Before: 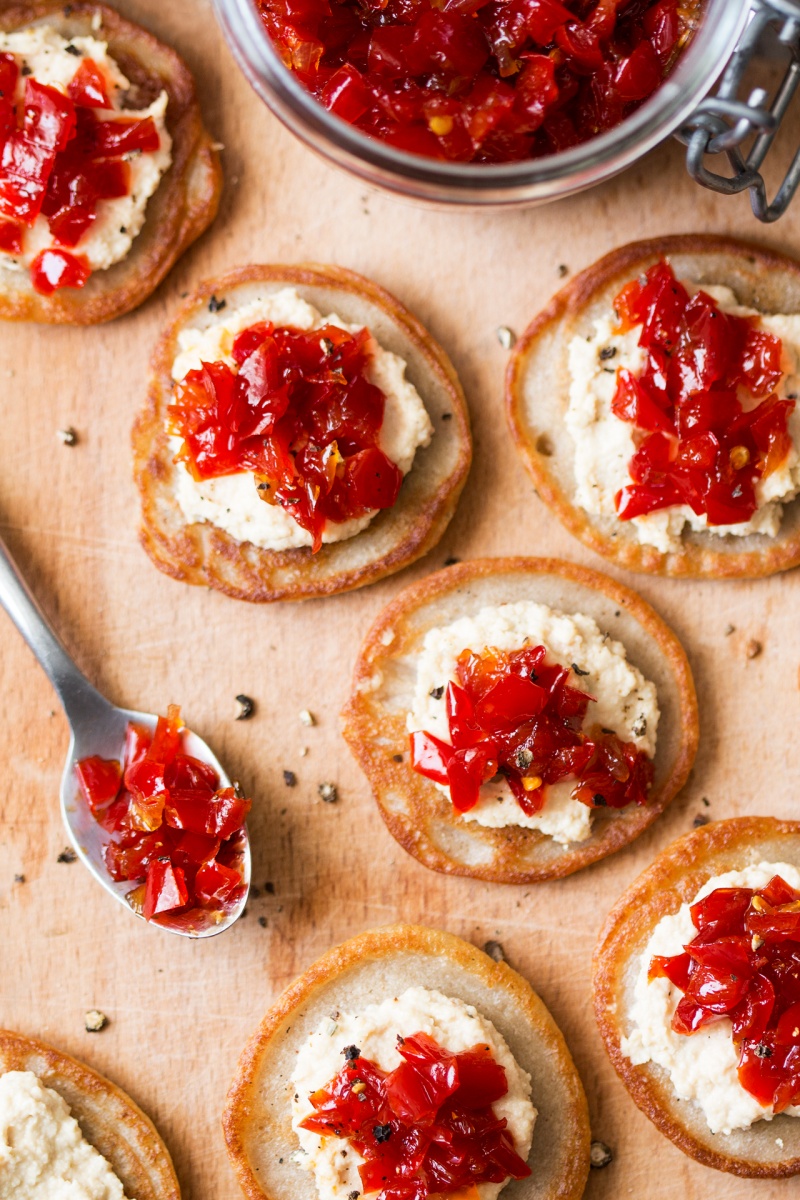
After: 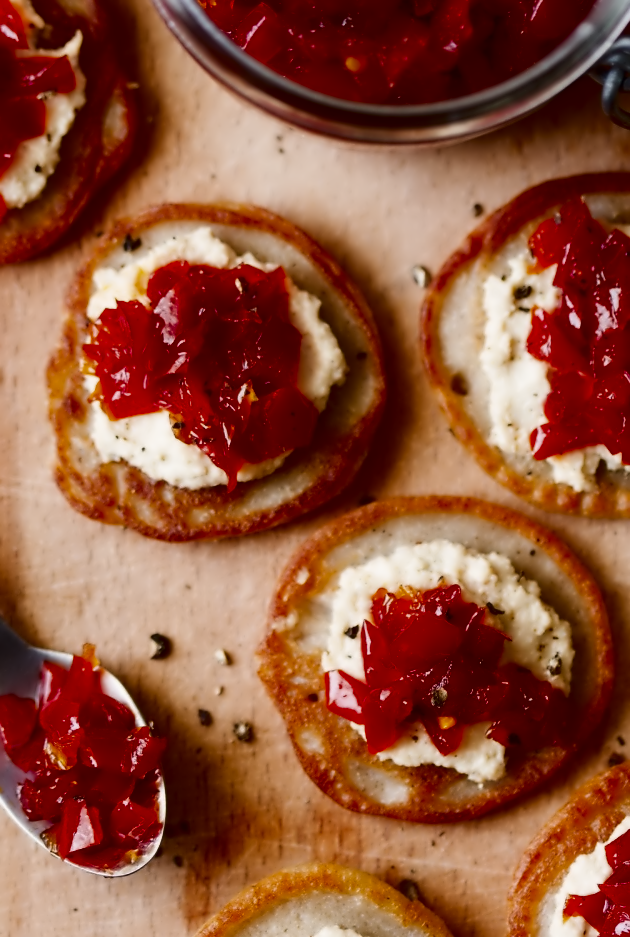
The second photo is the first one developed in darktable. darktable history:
contrast equalizer: octaves 7, y [[0.5 ×6], [0.5 ×6], [0.5 ×6], [0, 0.033, 0.067, 0.1, 0.133, 0.167], [0, 0.05, 0.1, 0.15, 0.2, 0.25]]
crop and rotate: left 10.77%, top 5.1%, right 10.41%, bottom 16.76%
contrast brightness saturation: contrast 0.09, brightness -0.59, saturation 0.17
